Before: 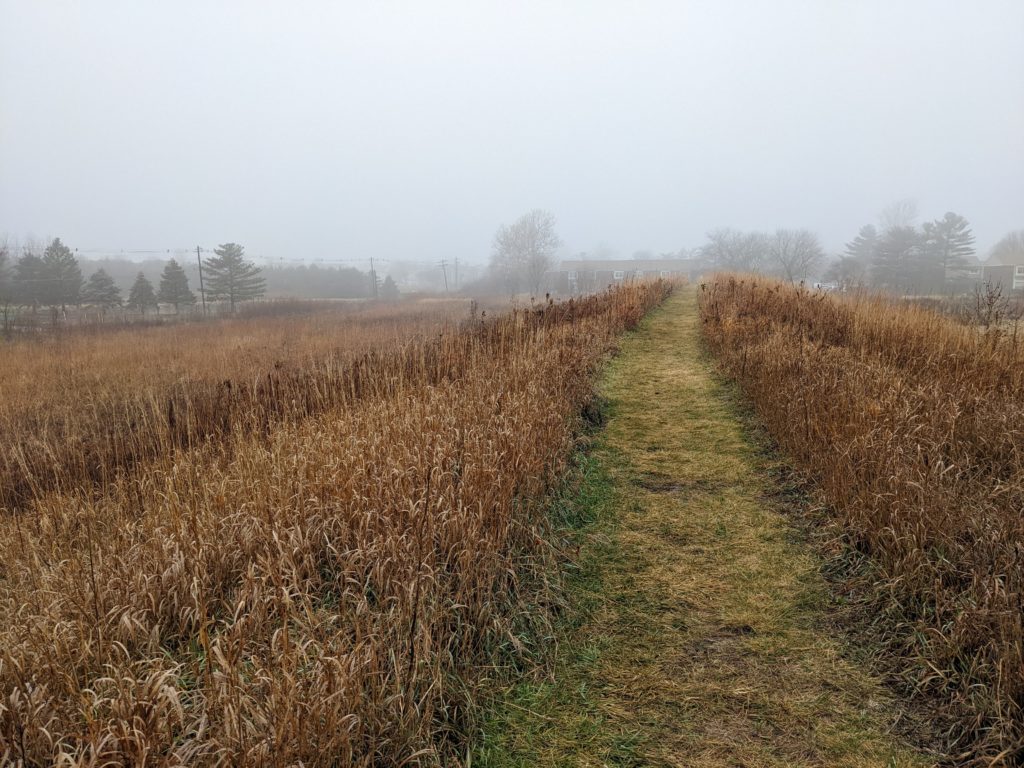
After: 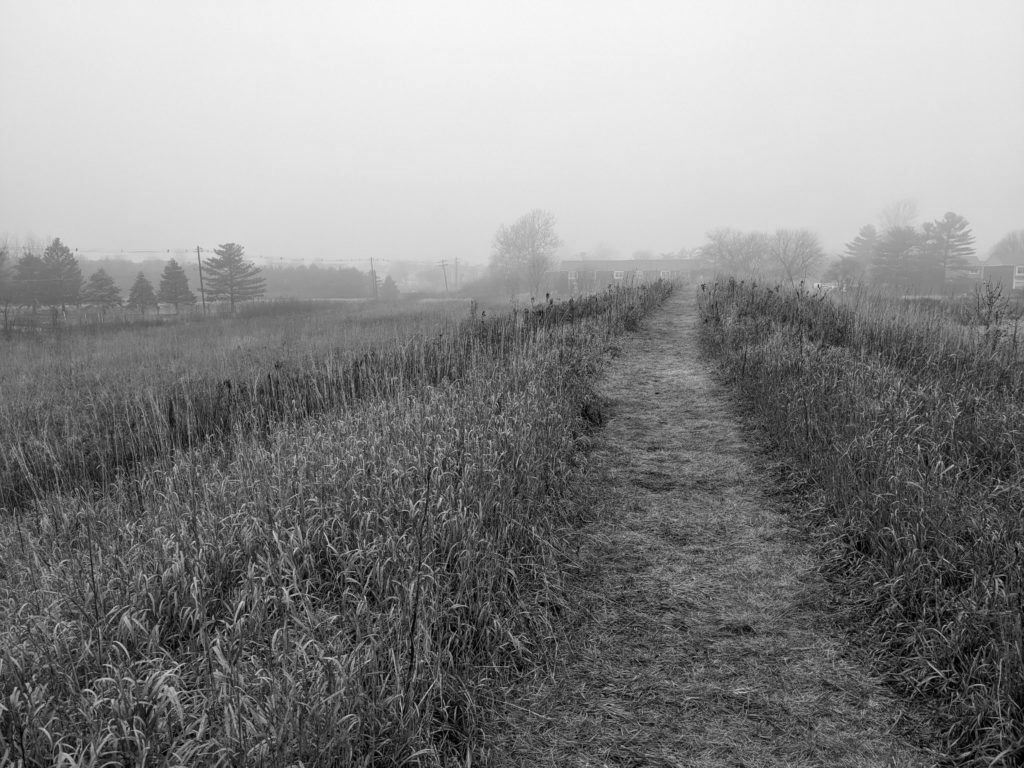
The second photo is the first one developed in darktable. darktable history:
color balance rgb: linear chroma grading › global chroma 15%, perceptual saturation grading › global saturation 30%
monochrome: a 32, b 64, size 2.3, highlights 1
